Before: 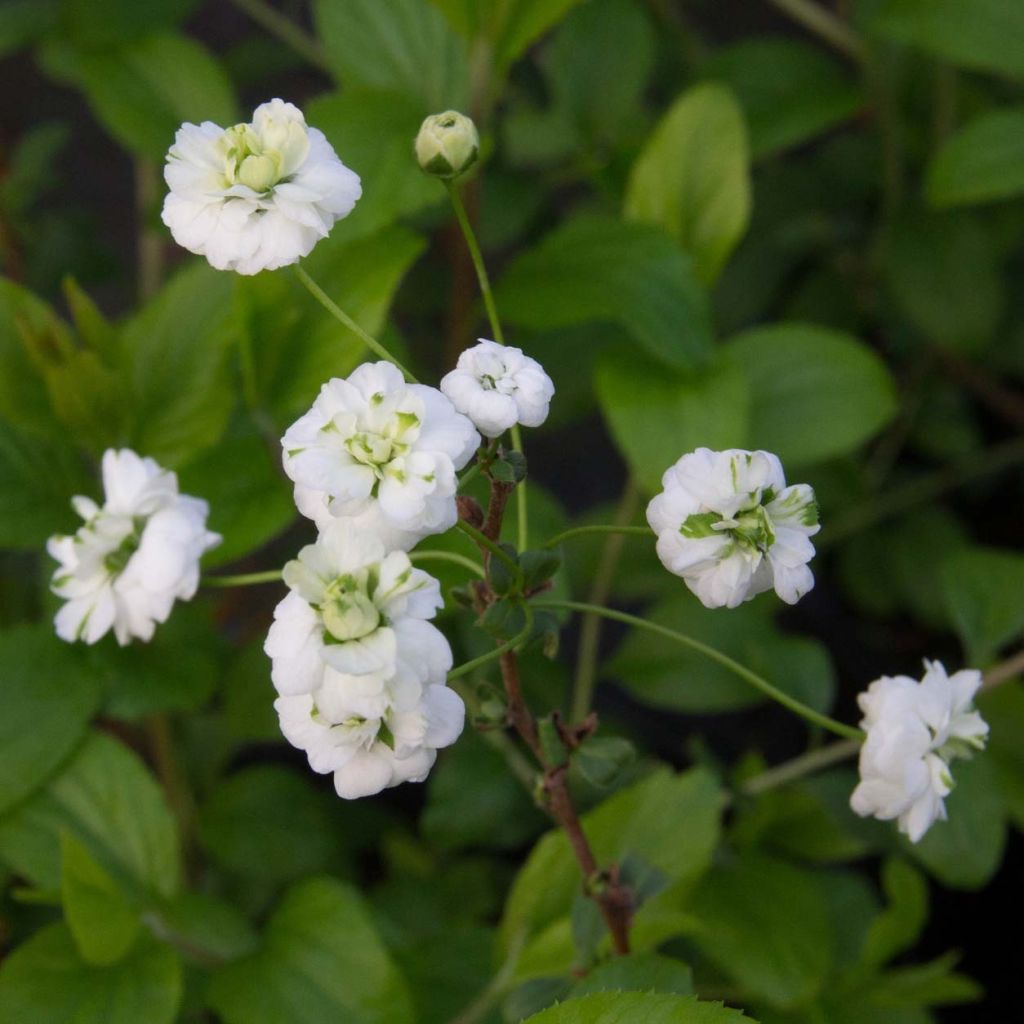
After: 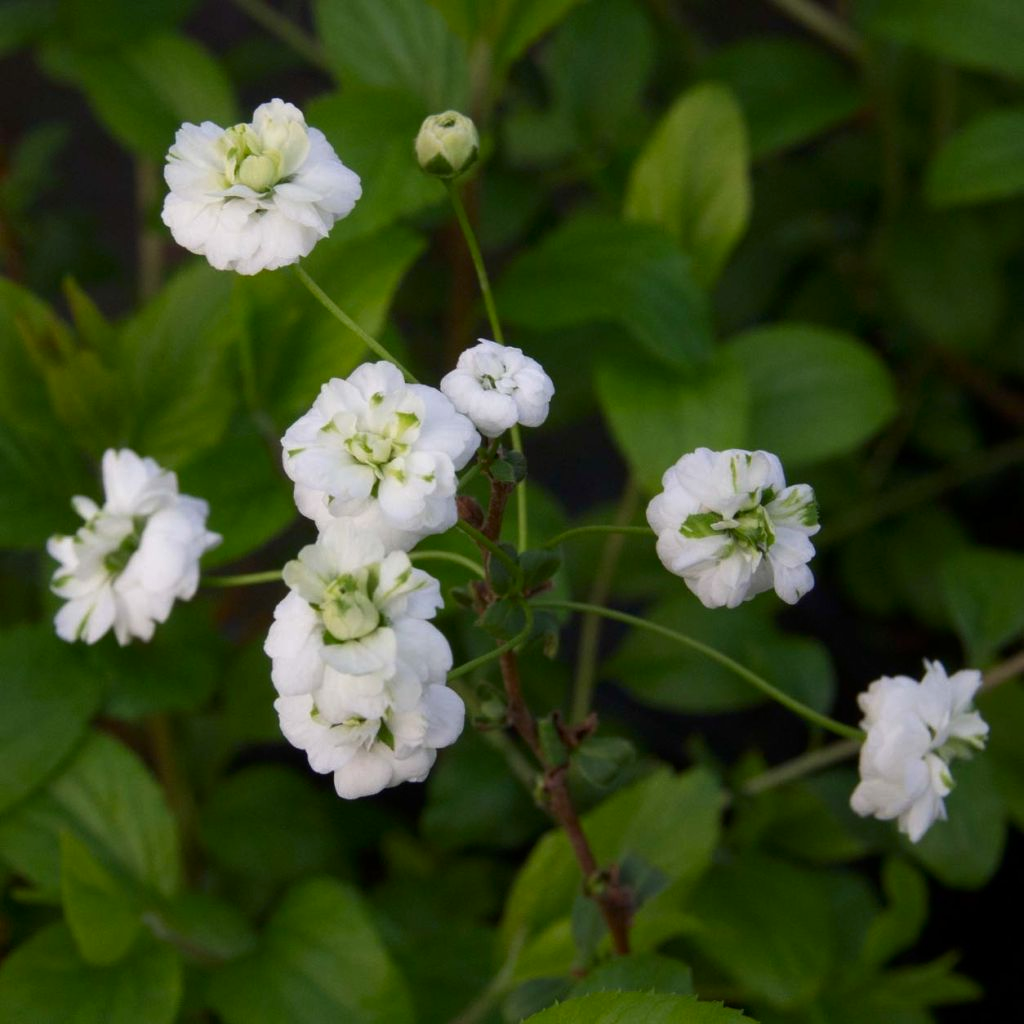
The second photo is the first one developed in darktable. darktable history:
contrast brightness saturation: brightness -0.09
